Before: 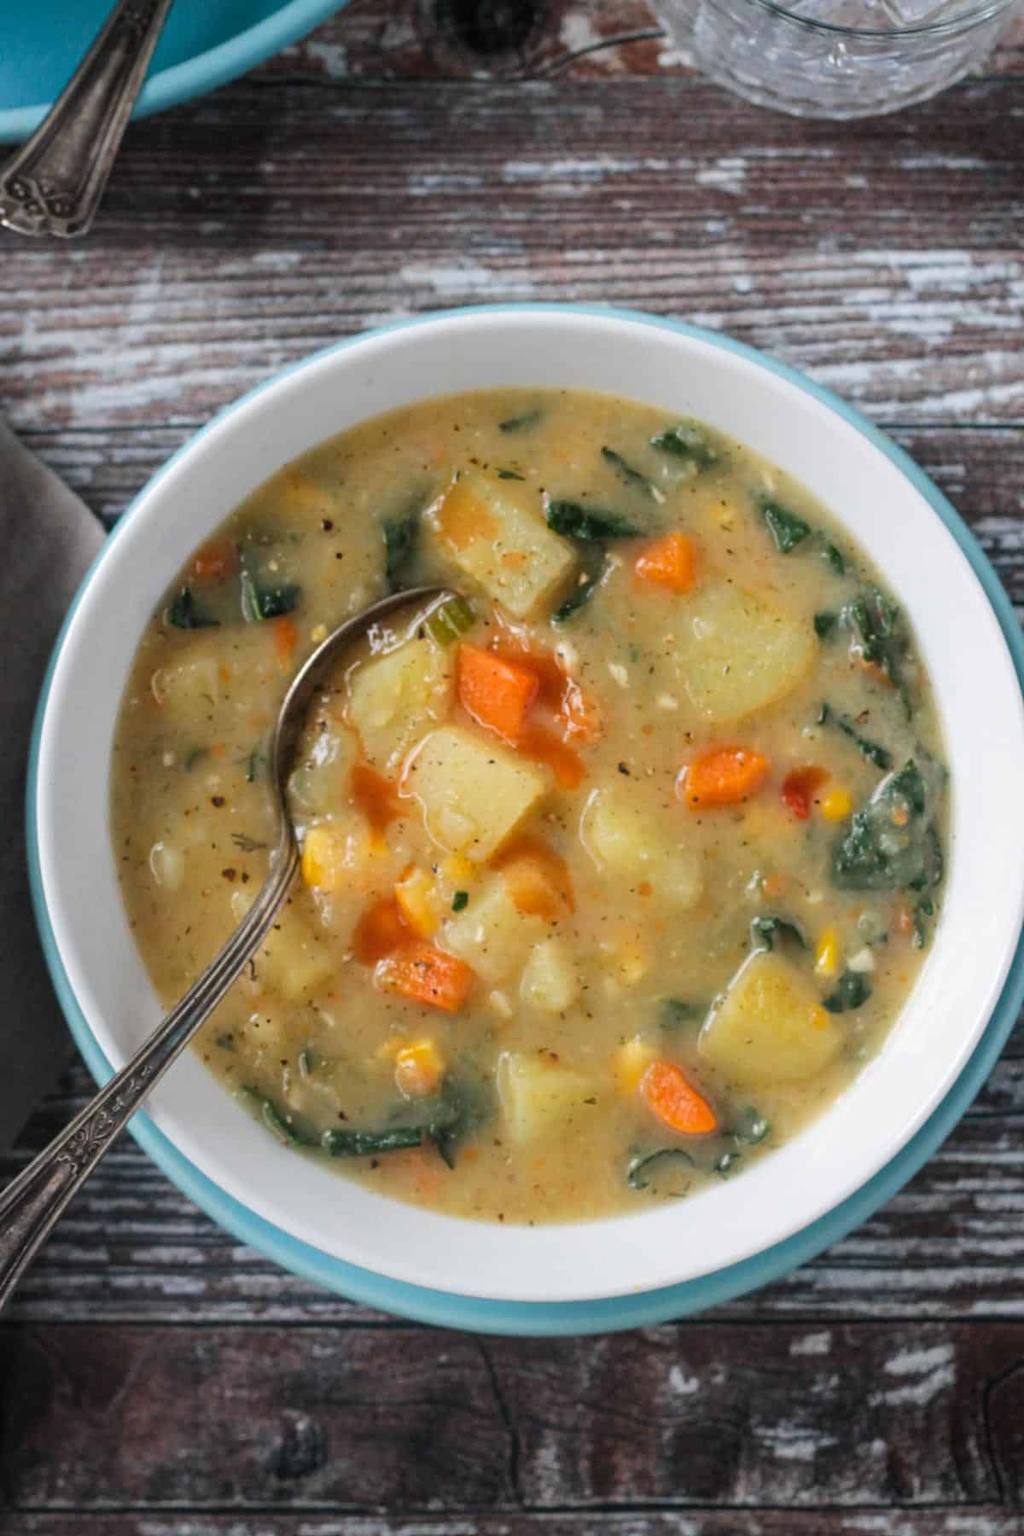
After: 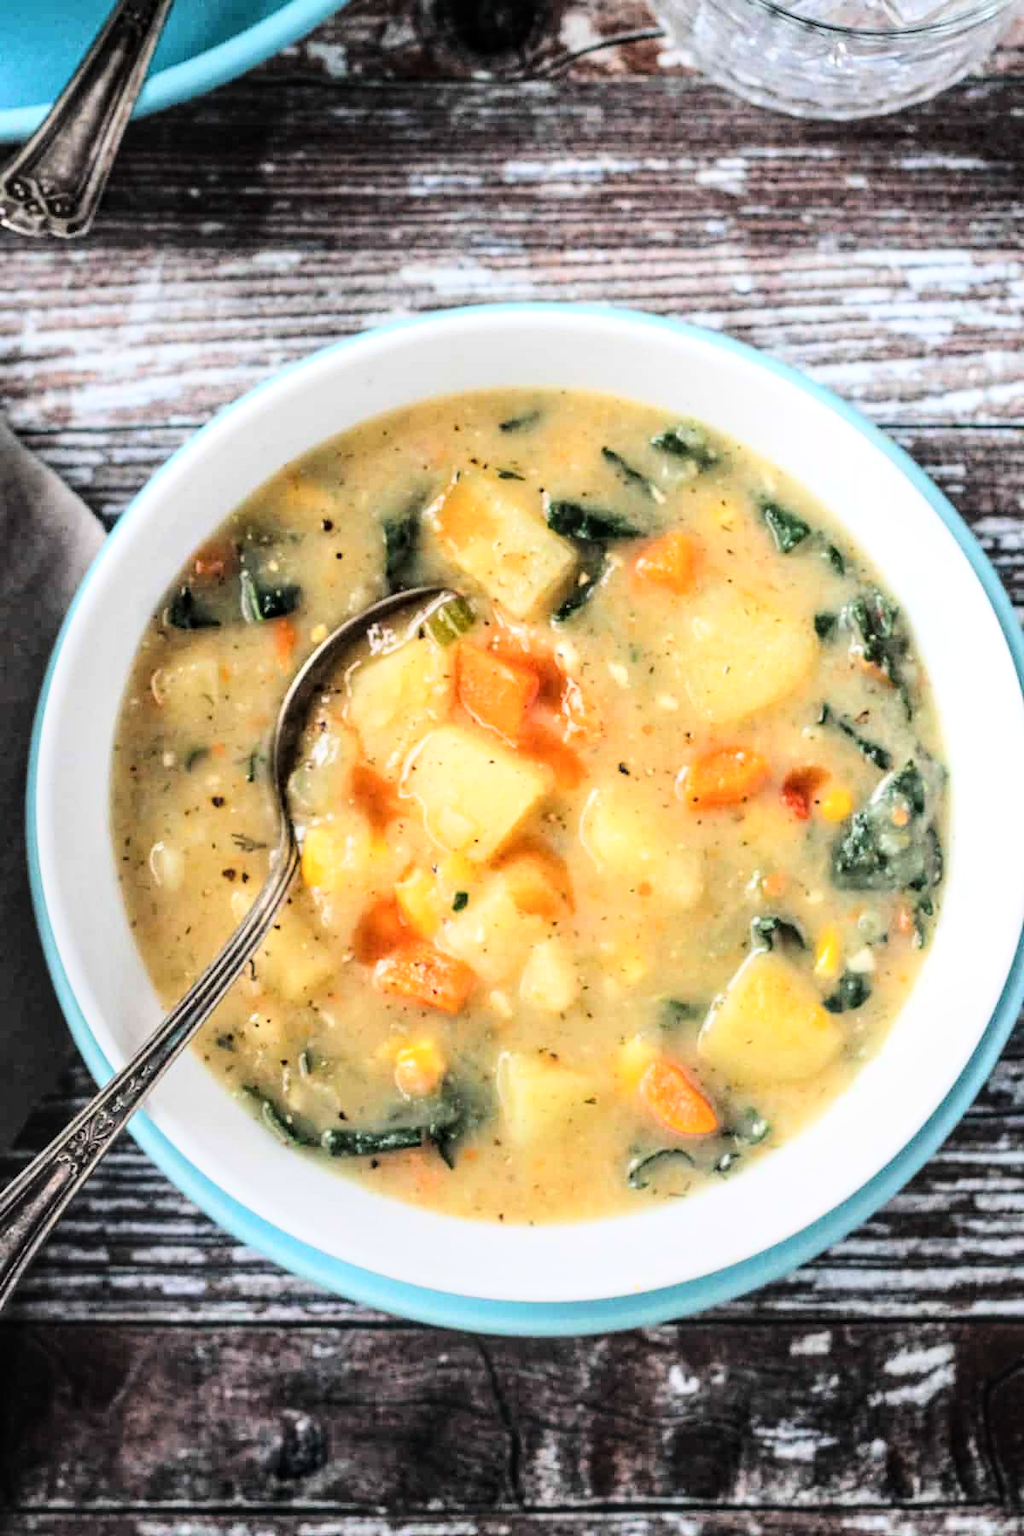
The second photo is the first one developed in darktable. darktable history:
contrast brightness saturation: saturation -0.069
local contrast: on, module defaults
base curve: curves: ch0 [(0, 0) (0, 0) (0.002, 0.001) (0.008, 0.003) (0.019, 0.011) (0.037, 0.037) (0.064, 0.11) (0.102, 0.232) (0.152, 0.379) (0.216, 0.524) (0.296, 0.665) (0.394, 0.789) (0.512, 0.881) (0.651, 0.945) (0.813, 0.986) (1, 1)]
